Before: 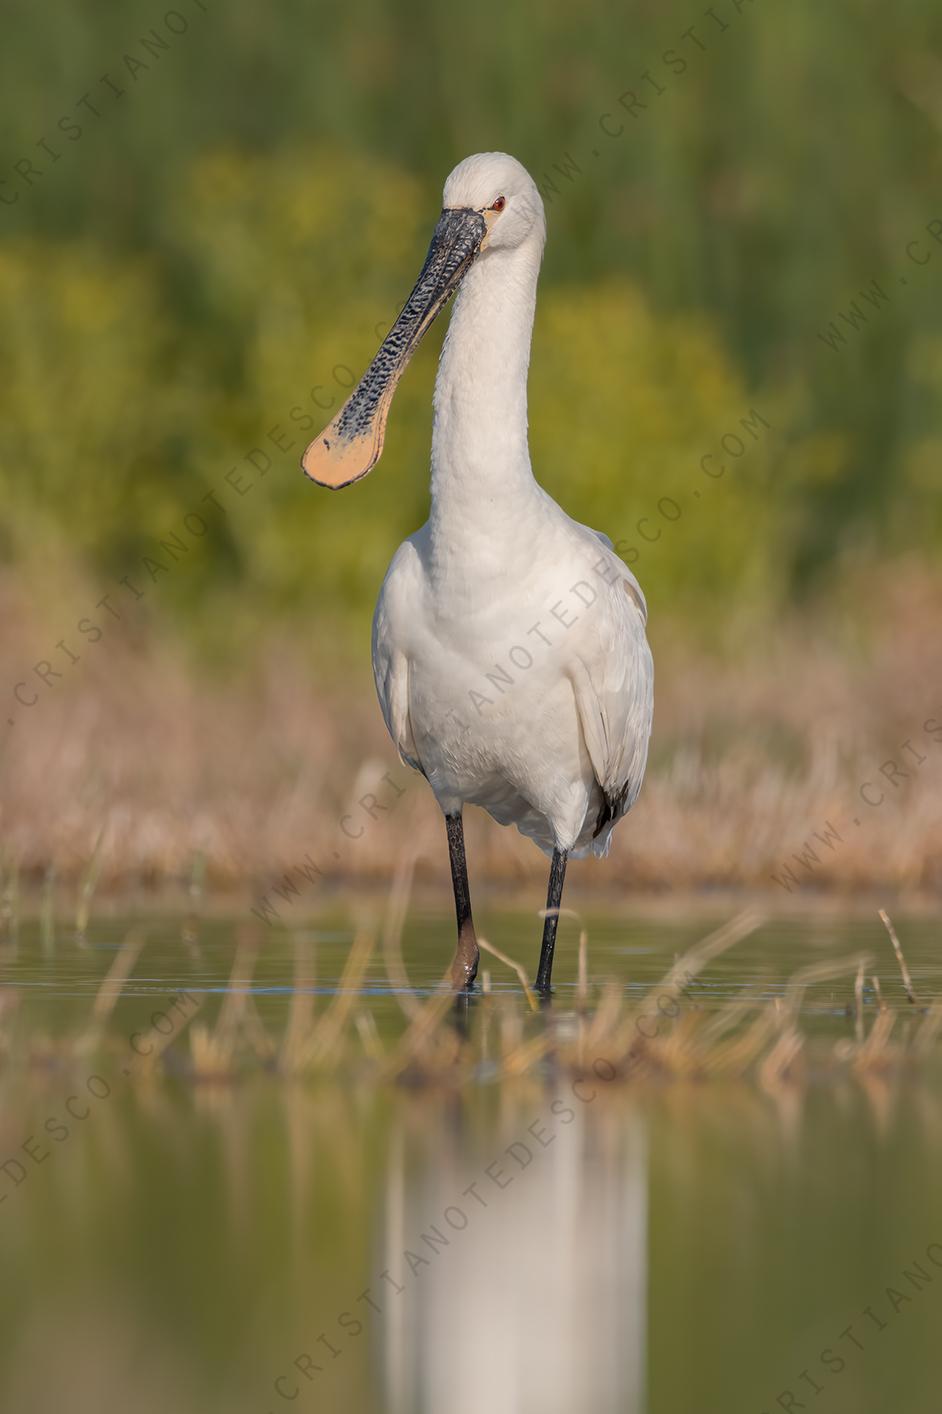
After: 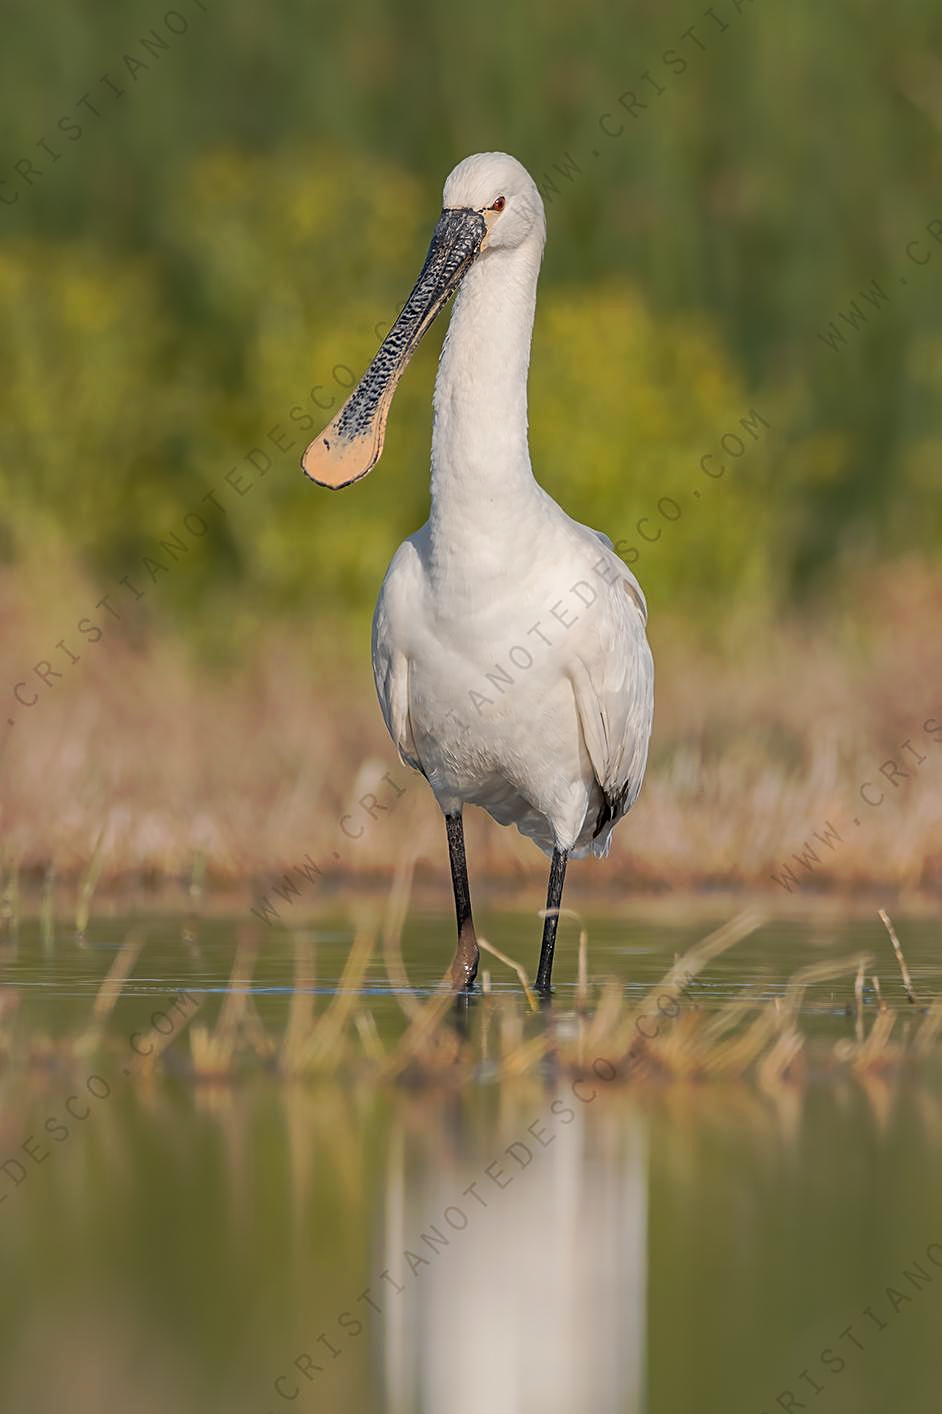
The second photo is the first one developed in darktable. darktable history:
sharpen: on, module defaults
tone curve: curves: ch0 [(0, 0) (0.003, 0.003) (0.011, 0.011) (0.025, 0.025) (0.044, 0.044) (0.069, 0.069) (0.1, 0.099) (0.136, 0.135) (0.177, 0.177) (0.224, 0.224) (0.277, 0.276) (0.335, 0.334) (0.399, 0.398) (0.468, 0.467) (0.543, 0.565) (0.623, 0.641) (0.709, 0.723) (0.801, 0.81) (0.898, 0.902) (1, 1)], preserve colors none
